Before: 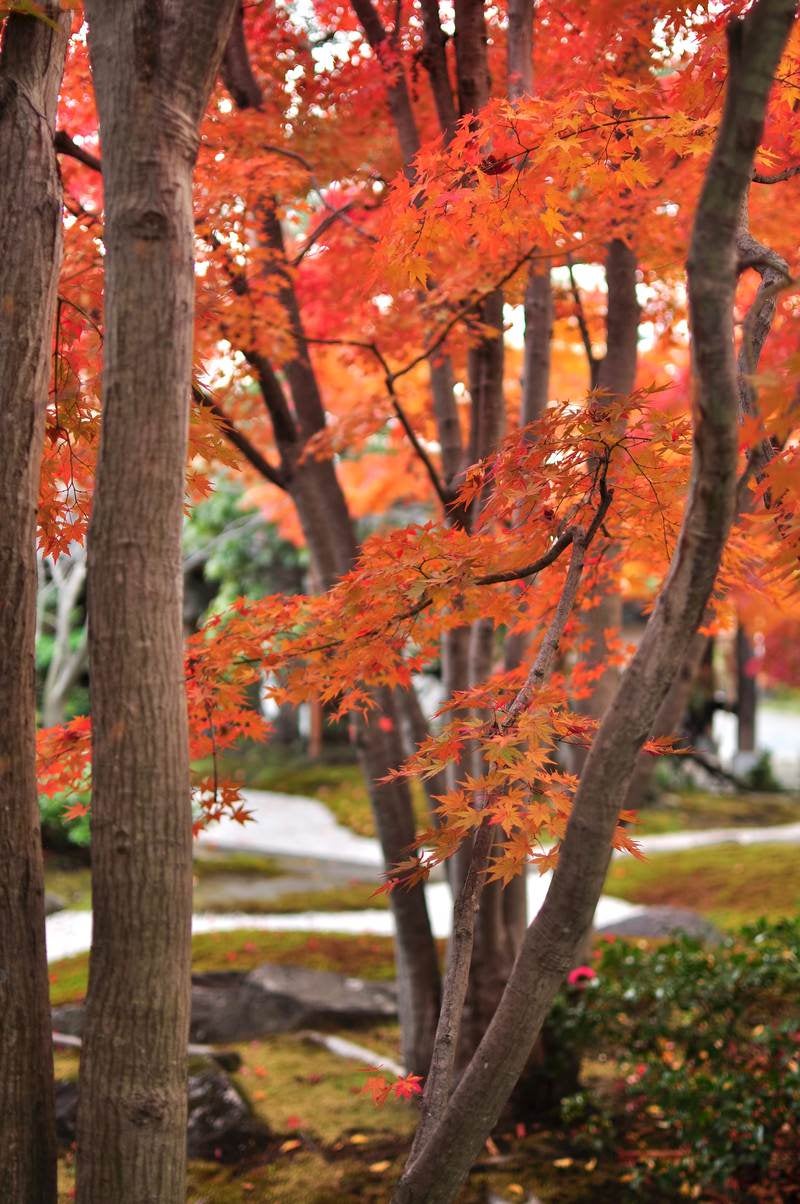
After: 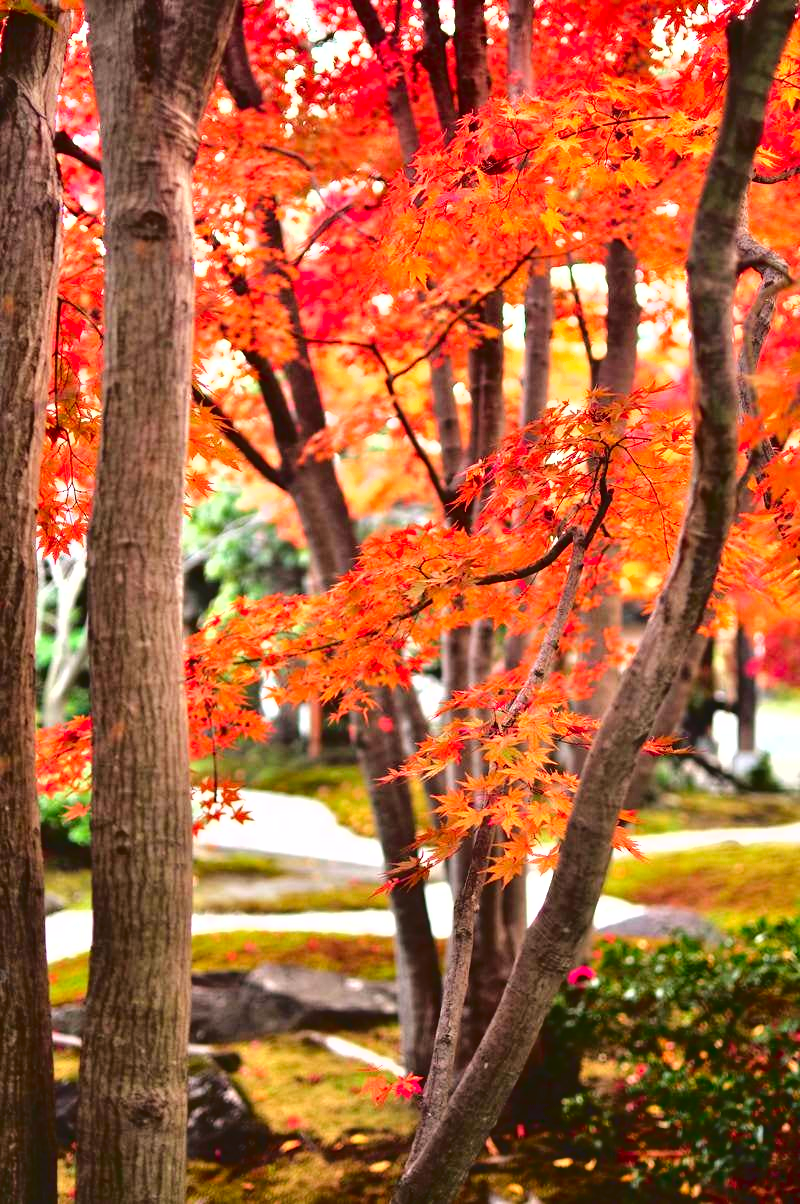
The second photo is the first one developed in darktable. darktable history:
exposure: black level correction 0, exposure 1.103 EV, compensate highlight preservation false
contrast brightness saturation: contrast 0.099, brightness -0.271, saturation 0.141
base curve: curves: ch0 [(0, 0.024) (0.055, 0.065) (0.121, 0.166) (0.236, 0.319) (0.693, 0.726) (1, 1)]
shadows and highlights: shadows 31.45, highlights -32.29, soften with gaussian
